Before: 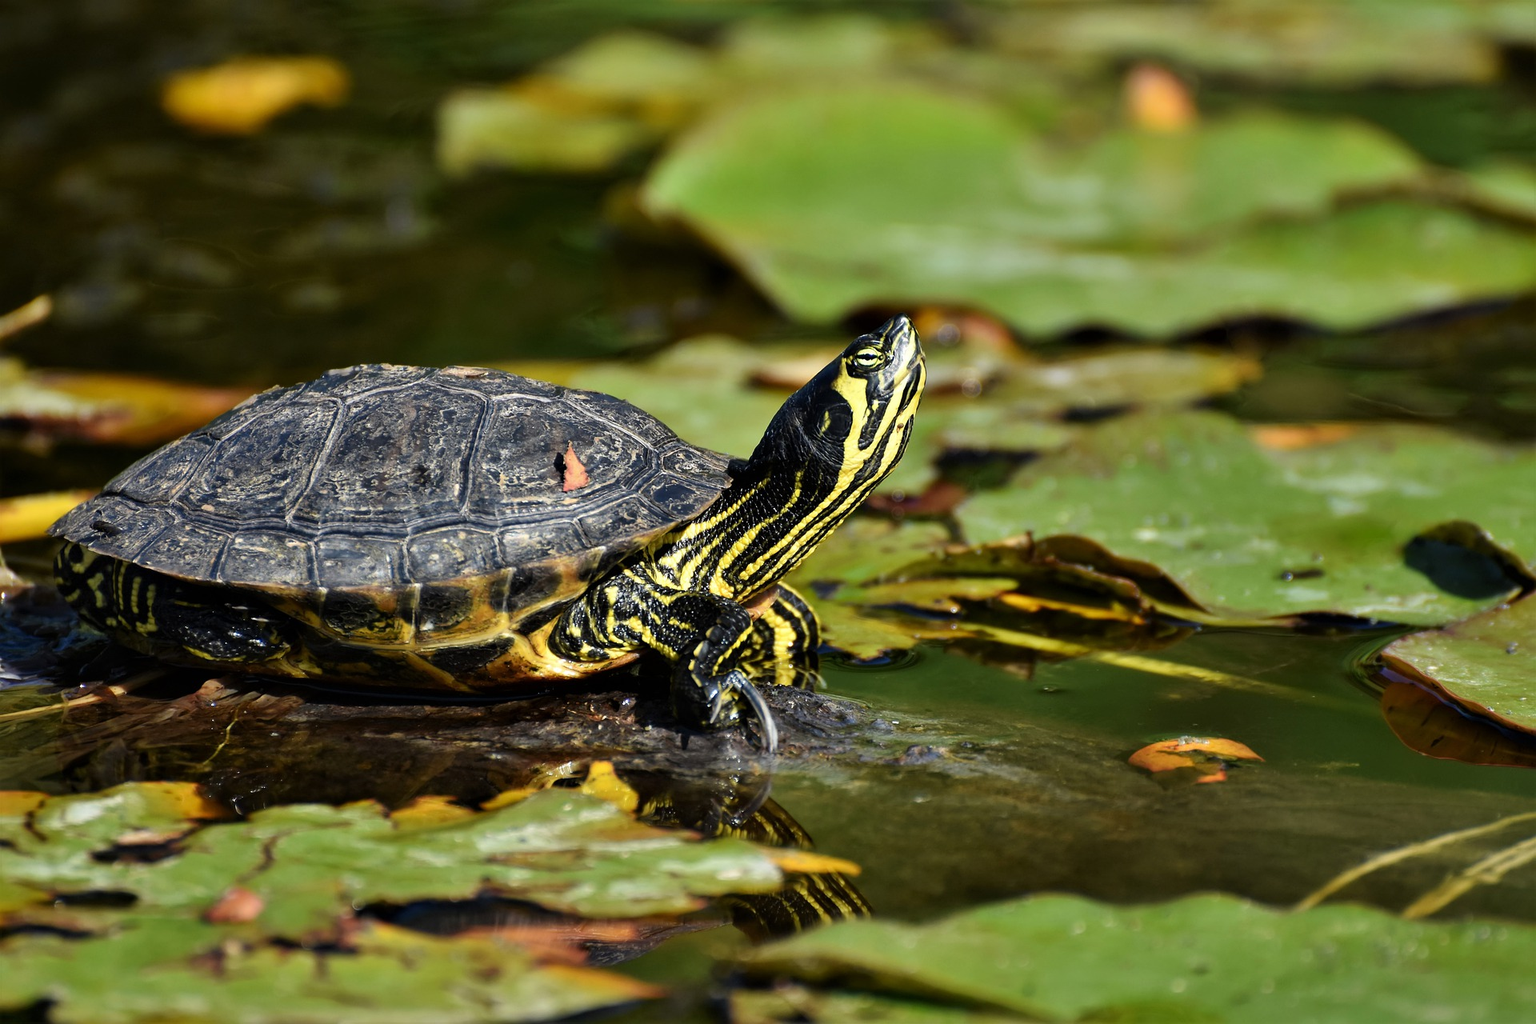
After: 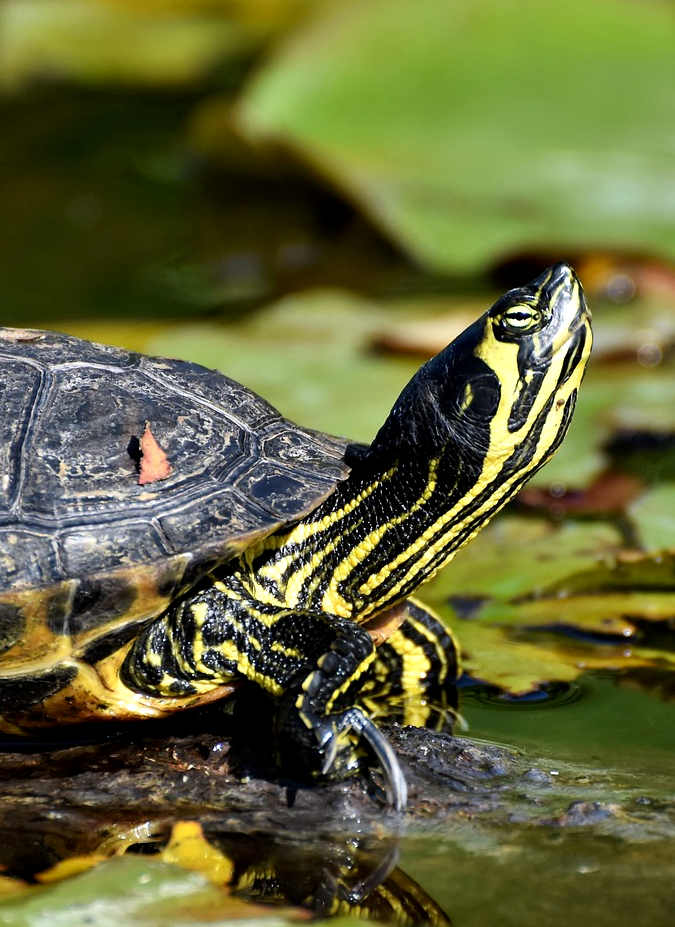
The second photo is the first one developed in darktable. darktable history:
exposure: black level correction 0.002, exposure 0.15 EV, compensate highlight preservation false
crop and rotate: left 29.476%, top 10.214%, right 35.32%, bottom 17.333%
white balance: red 0.984, blue 1.059
